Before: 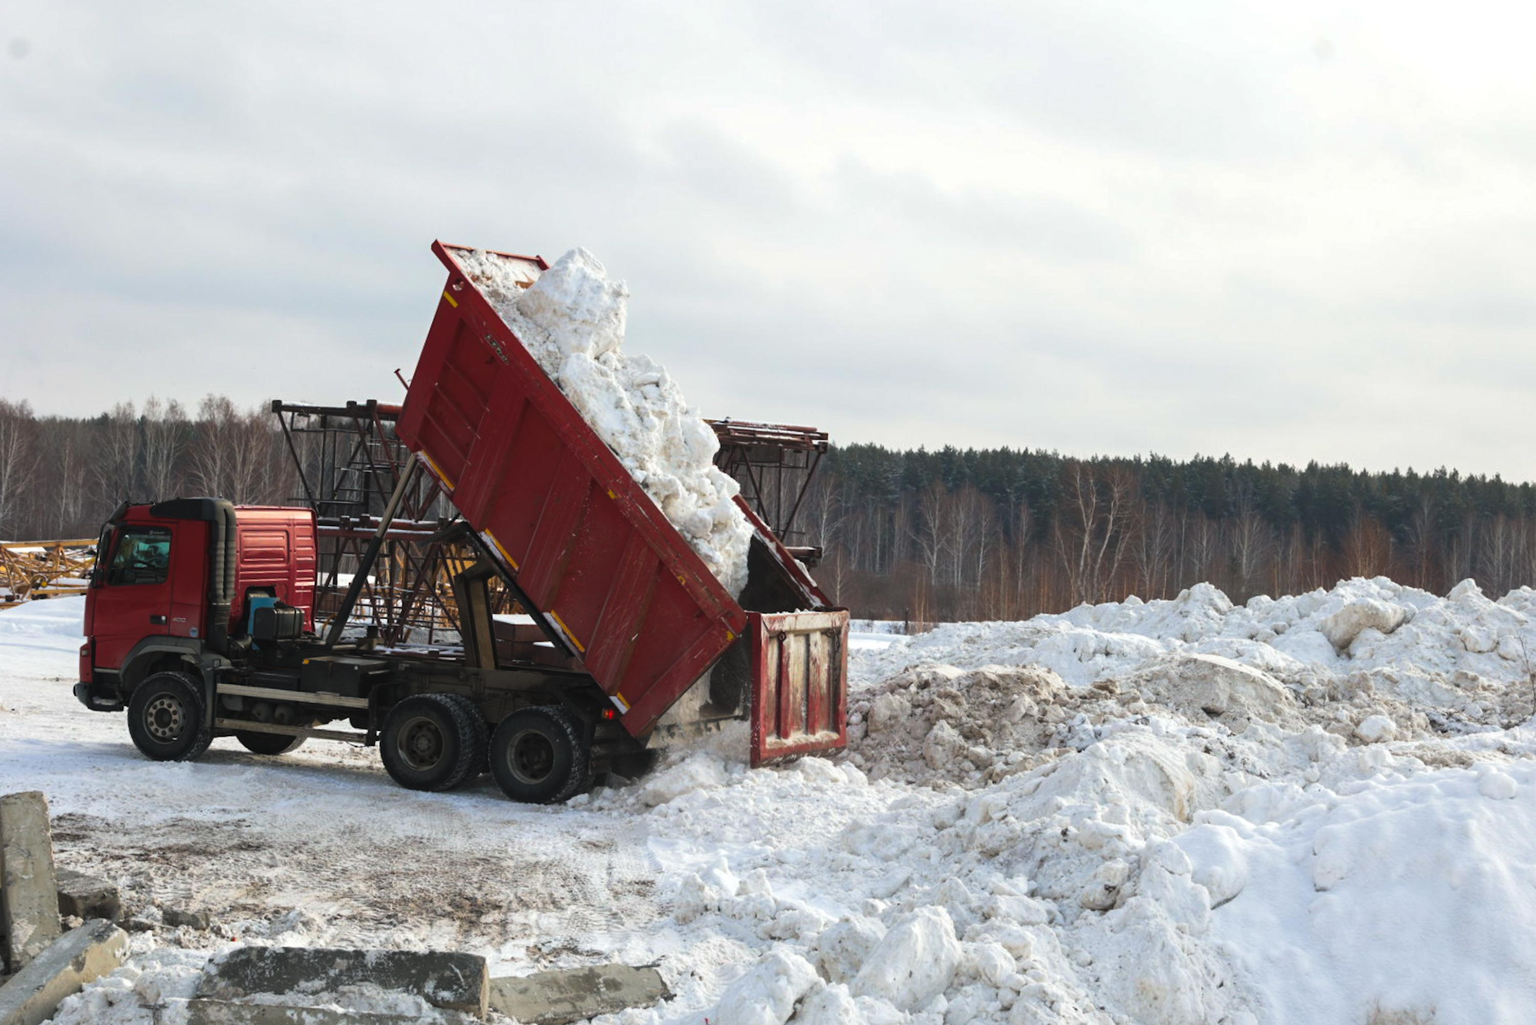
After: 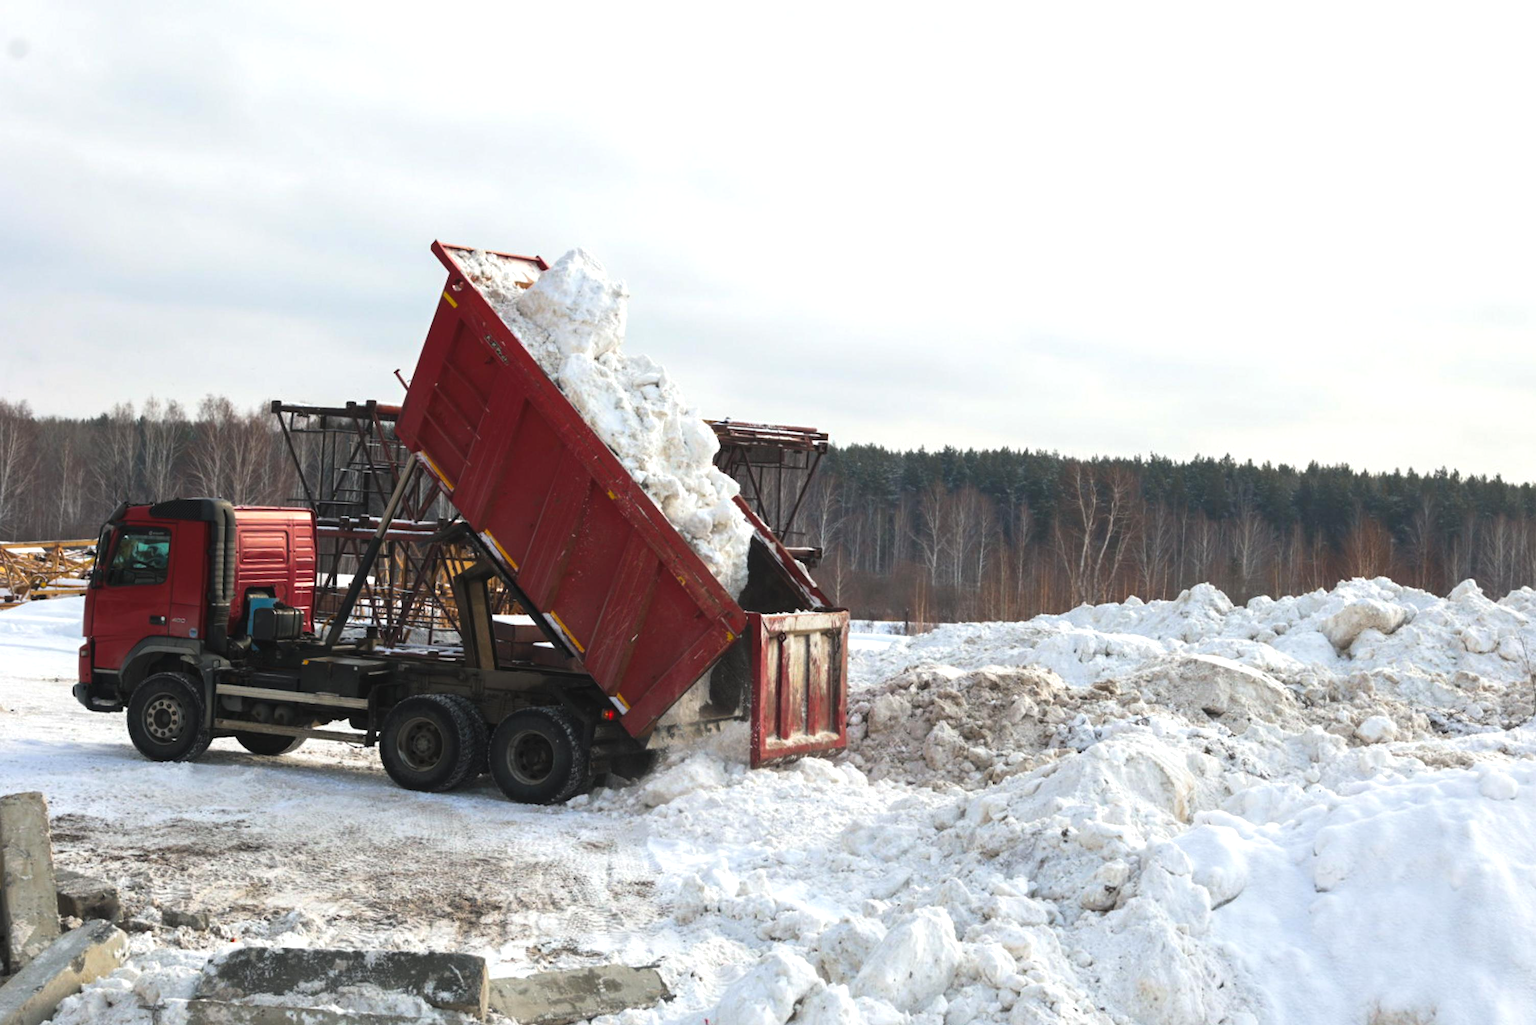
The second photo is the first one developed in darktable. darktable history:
exposure: exposure 0.295 EV, compensate exposure bias true, compensate highlight preservation false
crop and rotate: left 0.089%, bottom 0.01%
